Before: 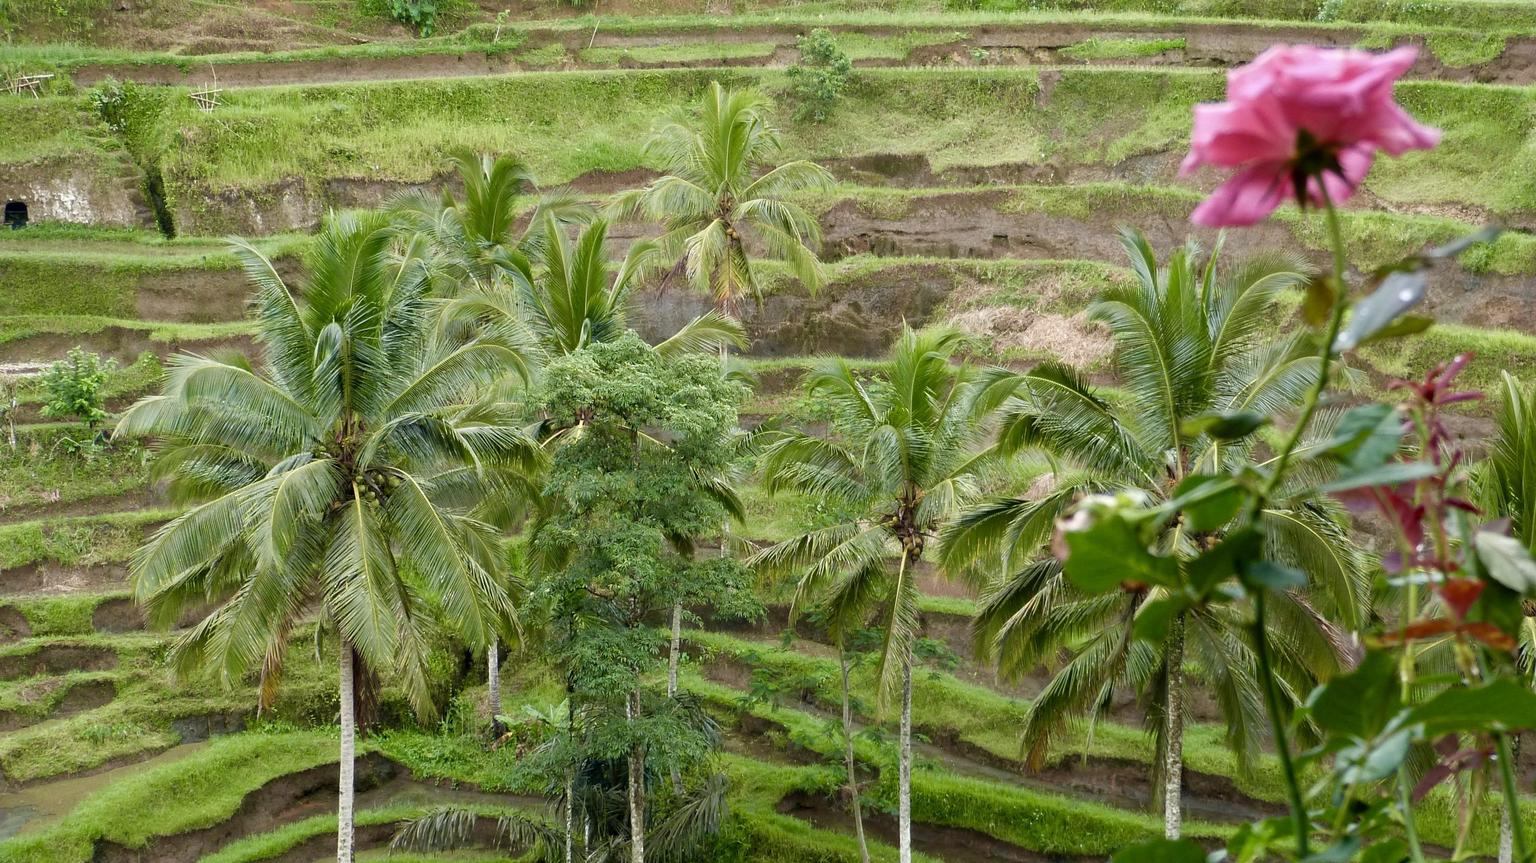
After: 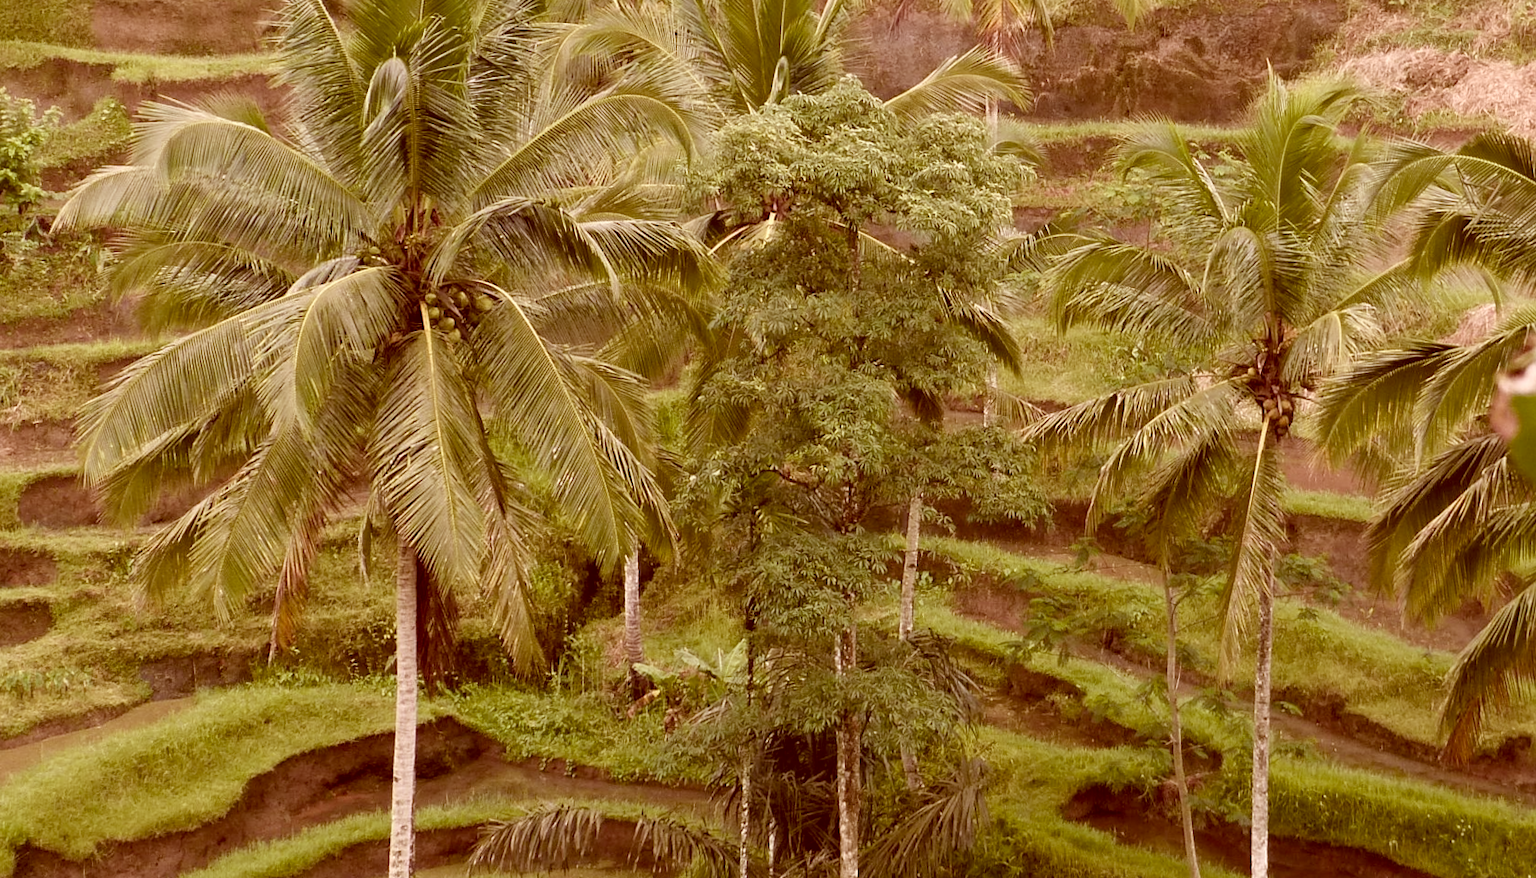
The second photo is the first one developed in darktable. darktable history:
crop and rotate: angle -0.829°, left 3.938%, top 31.899%, right 29.174%
color correction: highlights a* 9.23, highlights b* 8.88, shadows a* 39.79, shadows b* 39.76, saturation 0.769
